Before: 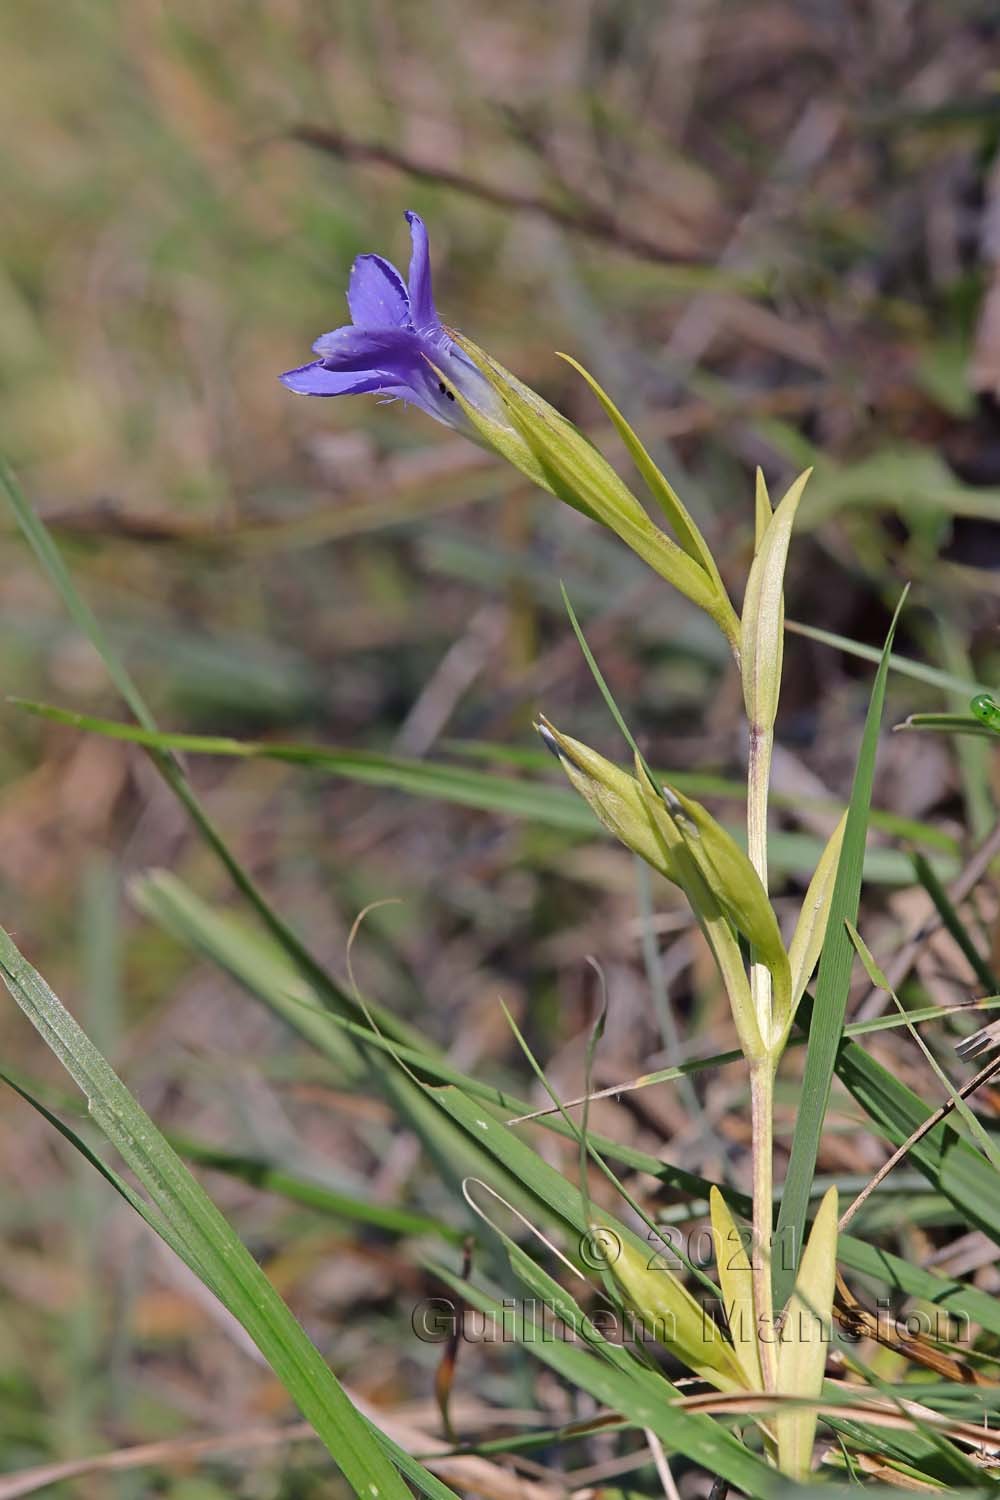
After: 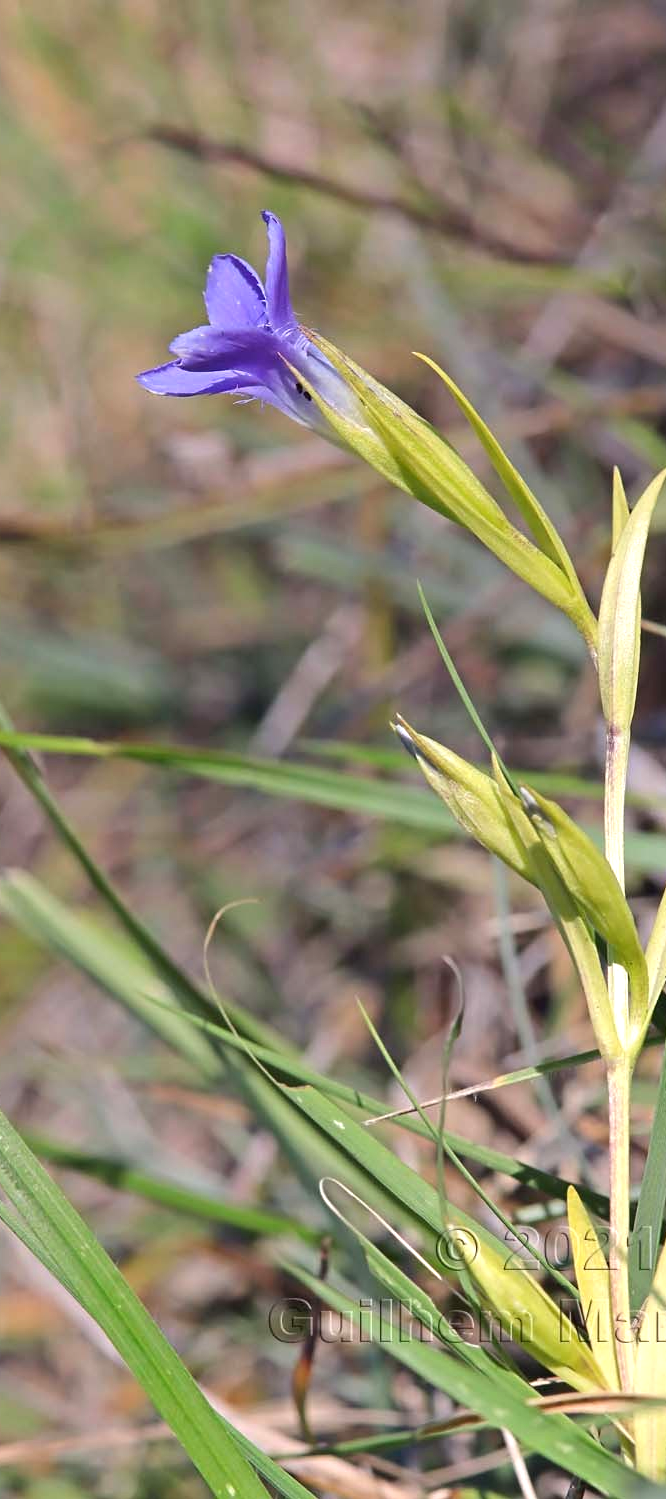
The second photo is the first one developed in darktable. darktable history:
exposure: exposure 0.563 EV, compensate highlight preservation false
crop and rotate: left 14.344%, right 18.971%
